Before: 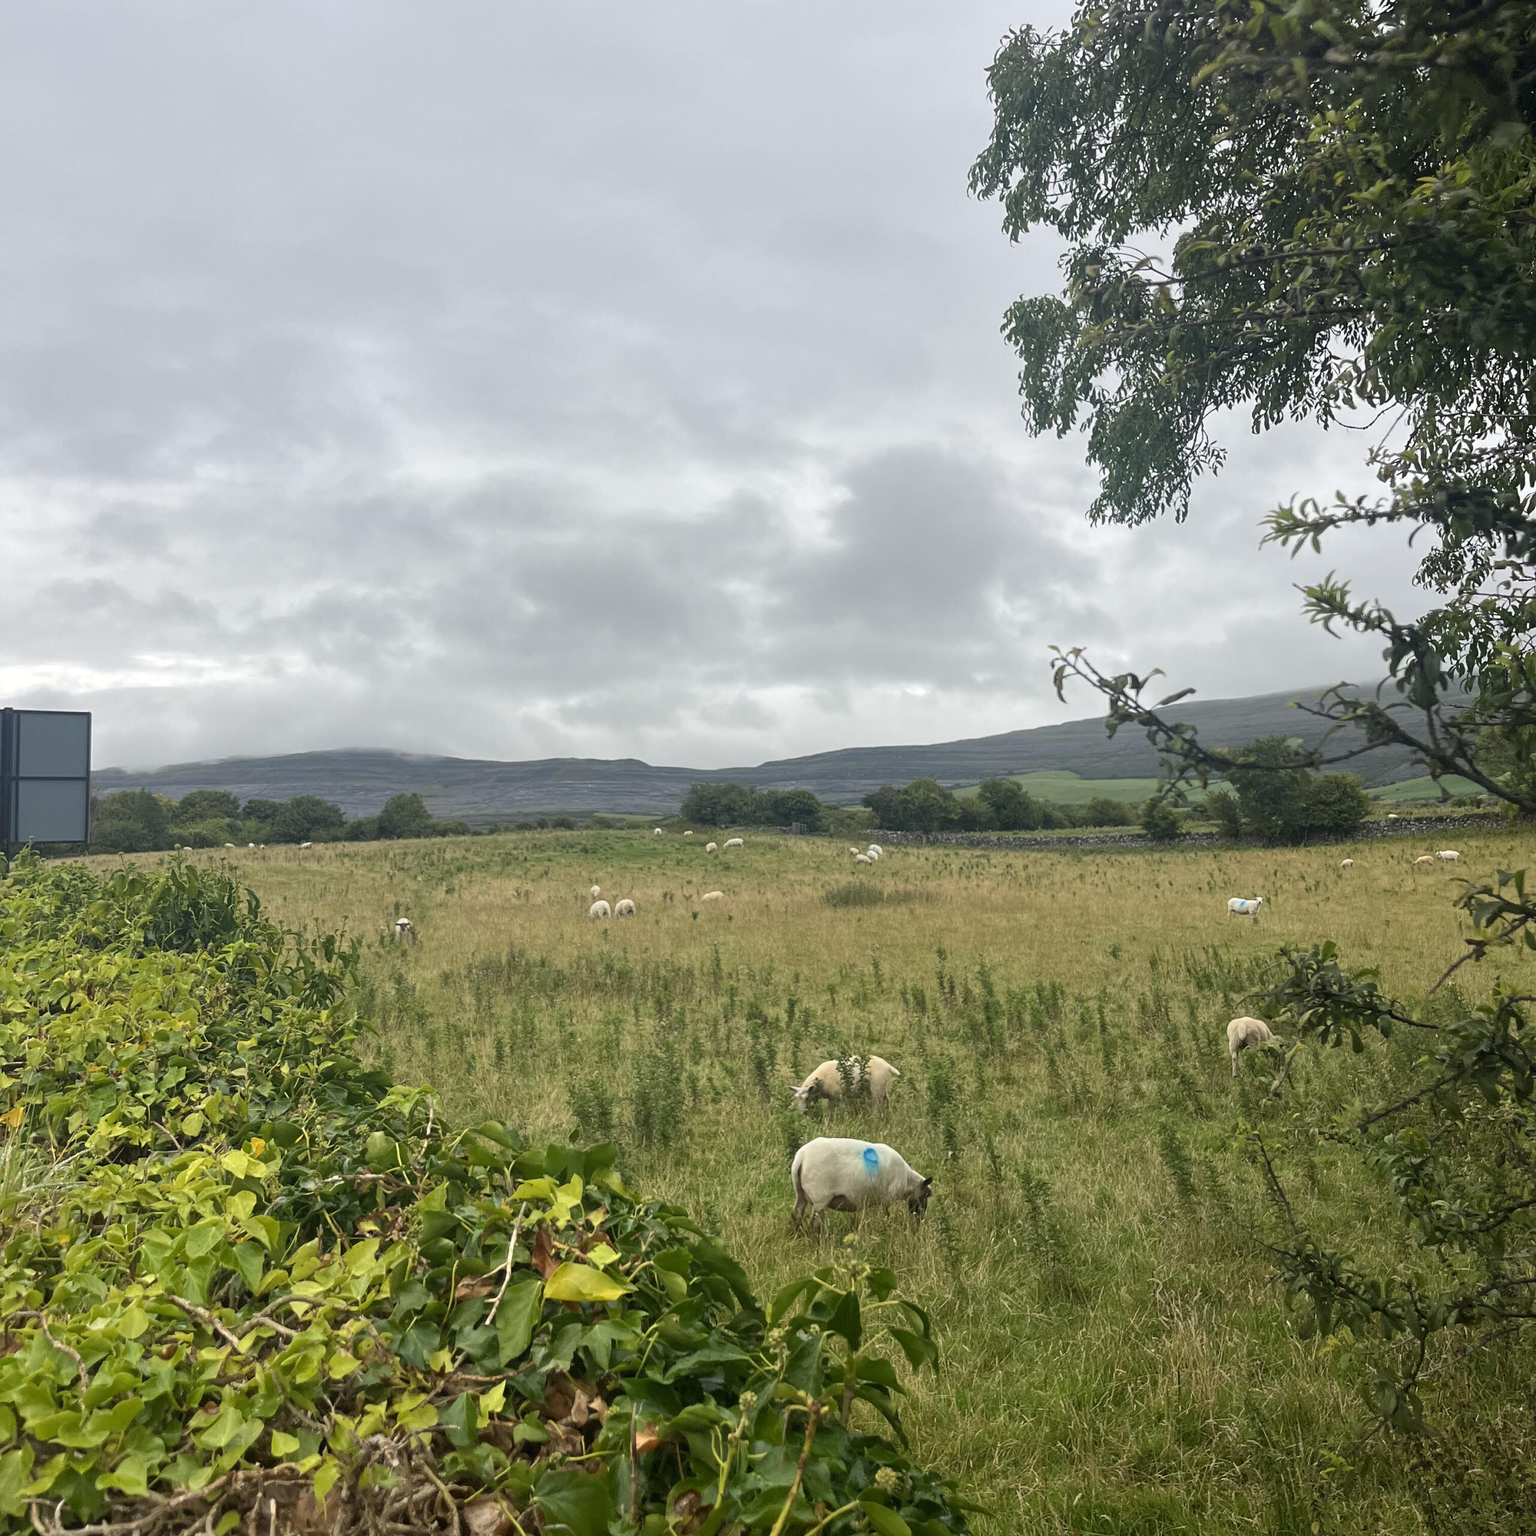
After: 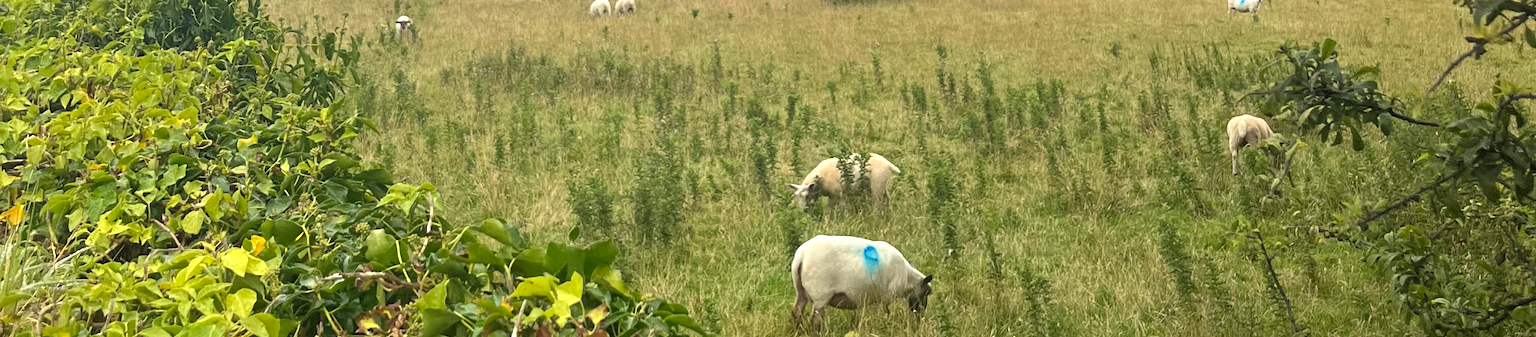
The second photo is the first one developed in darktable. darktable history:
exposure: black level correction 0, exposure 0.5 EV, compensate exposure bias true, compensate highlight preservation false
crop and rotate: top 58.786%, bottom 19.213%
